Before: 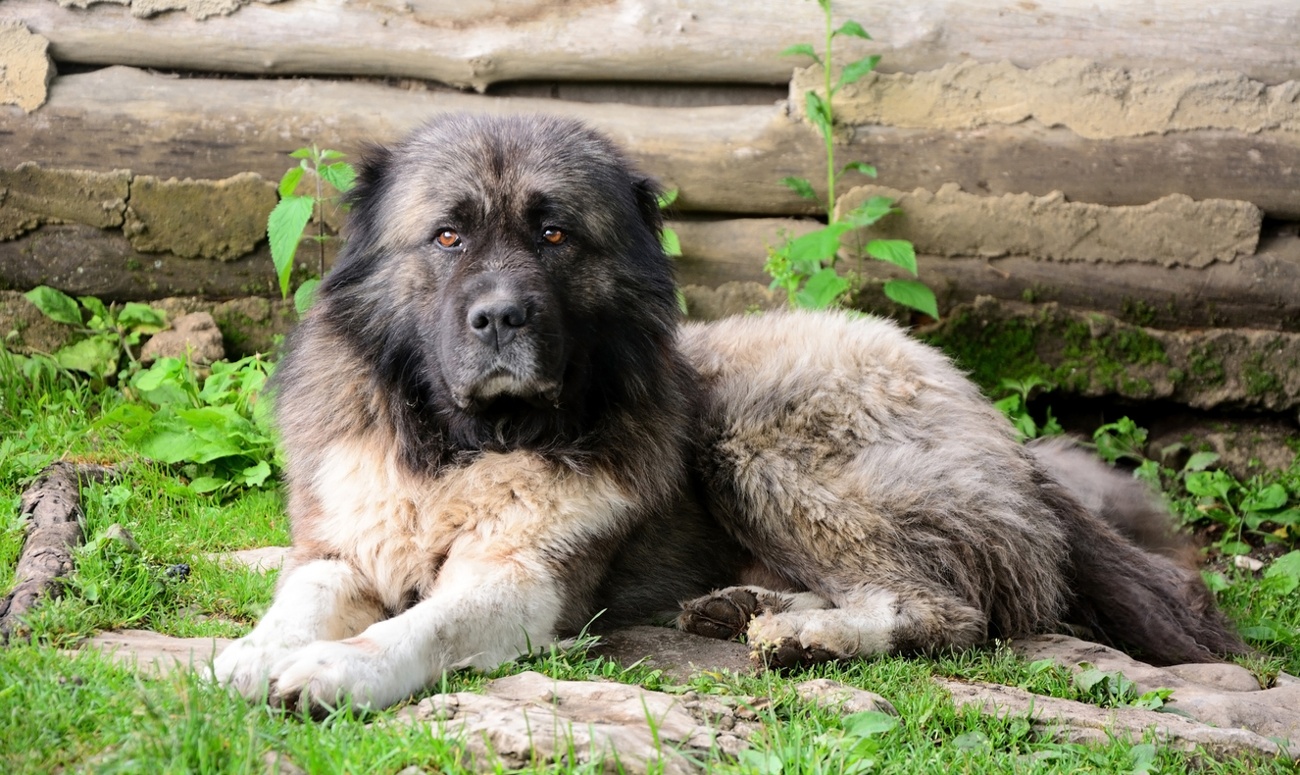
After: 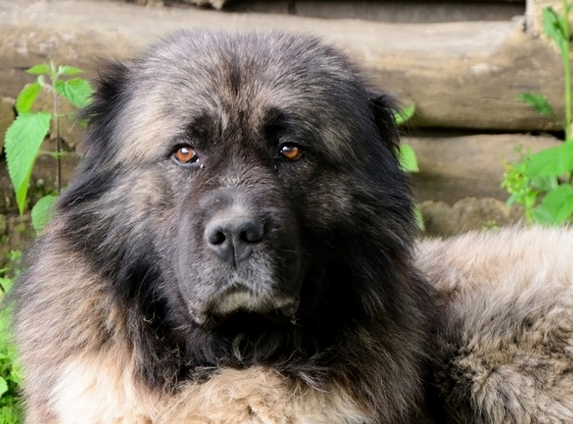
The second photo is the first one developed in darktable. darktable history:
exposure: black level correction 0.001, compensate highlight preservation false
crop: left 20.248%, top 10.86%, right 35.675%, bottom 34.321%
